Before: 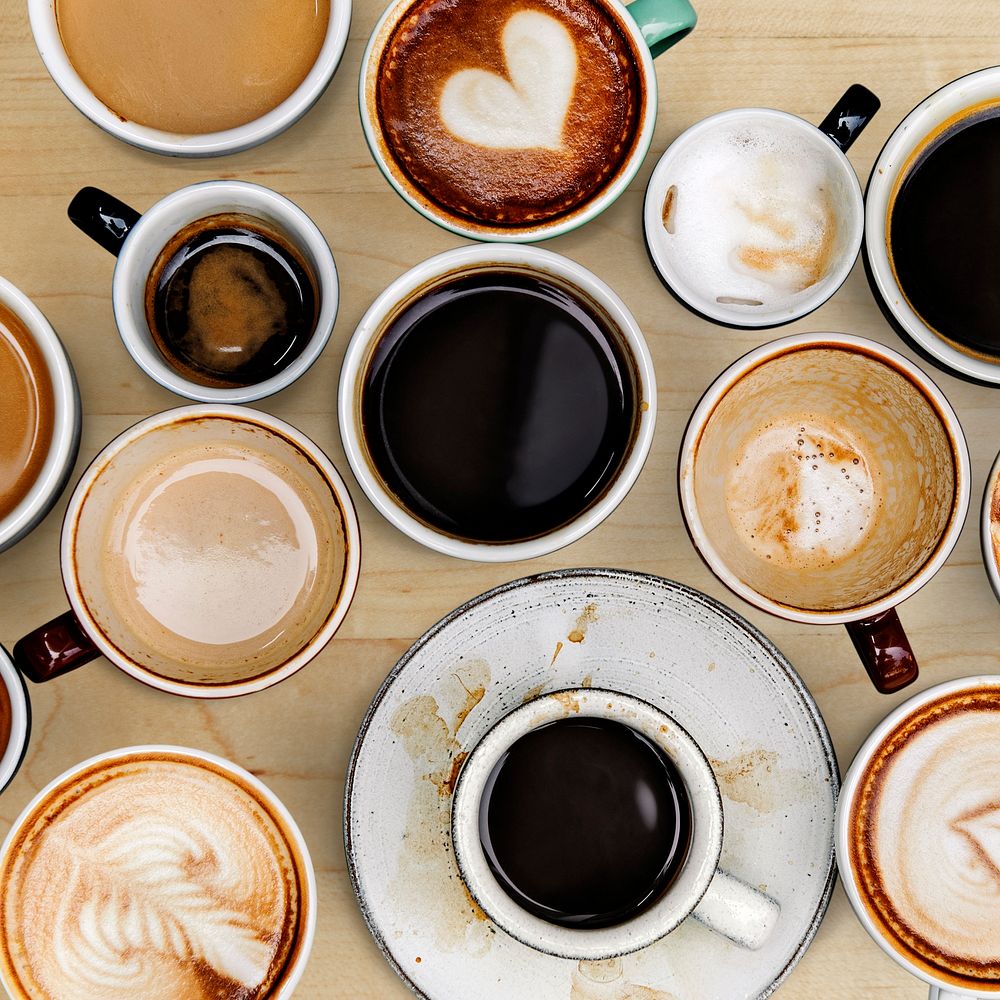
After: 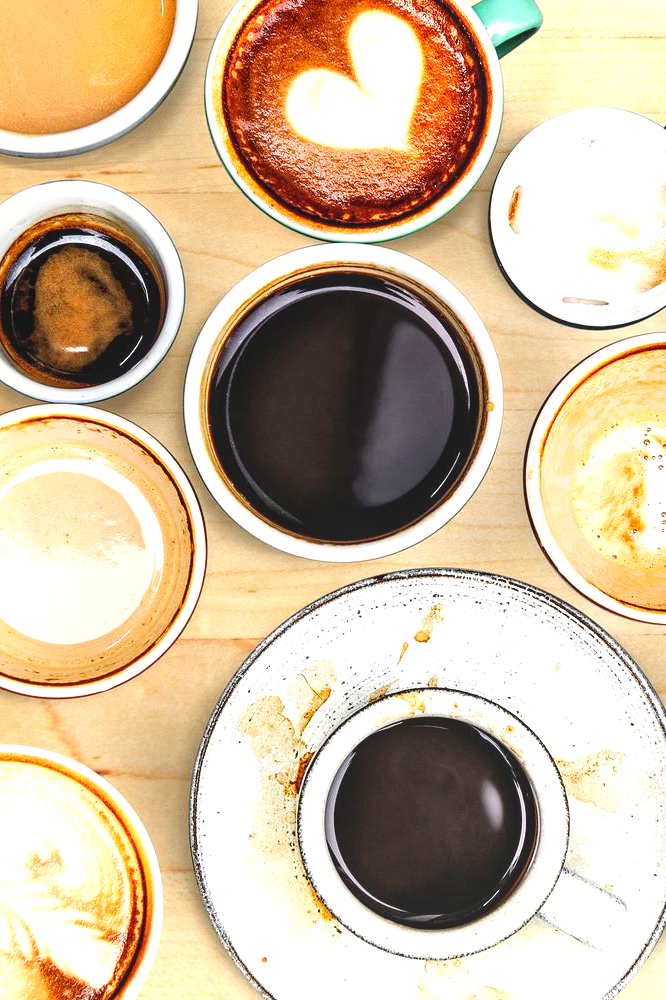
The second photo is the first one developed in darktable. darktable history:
crop: left 15.419%, right 17.914%
local contrast: detail 110%
exposure: black level correction 0, exposure 1.1 EV, compensate exposure bias true, compensate highlight preservation false
contrast brightness saturation: contrast 0.1, brightness 0.03, saturation 0.09
